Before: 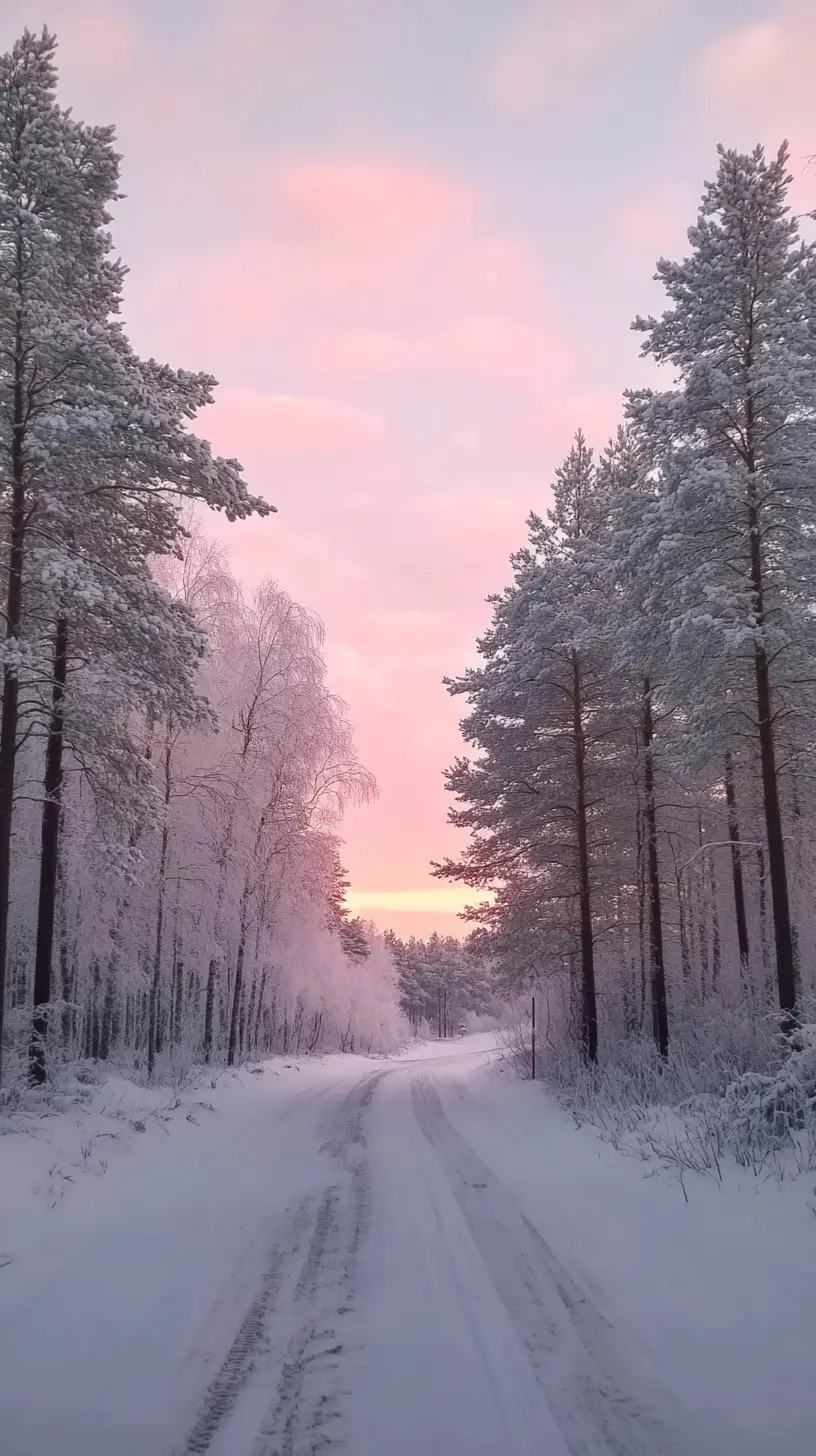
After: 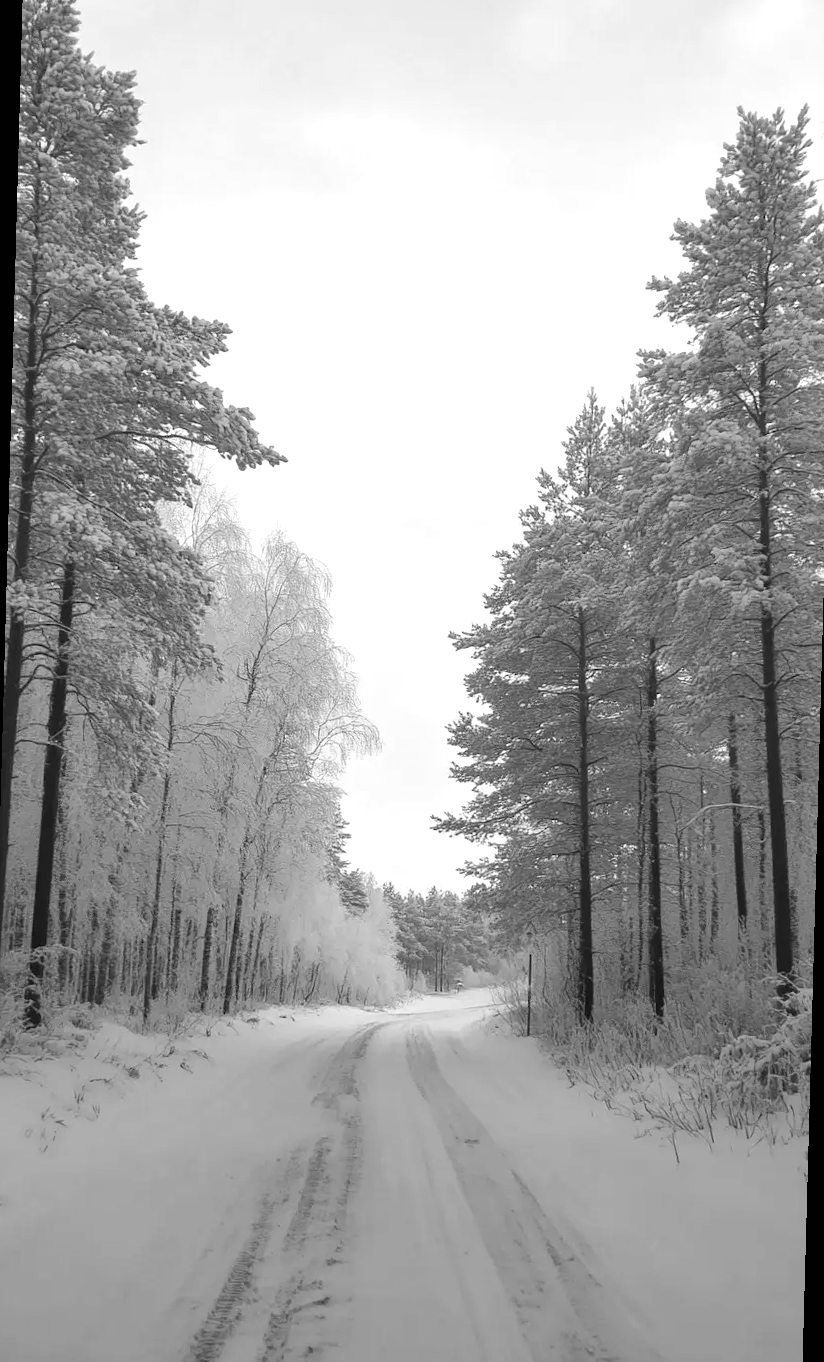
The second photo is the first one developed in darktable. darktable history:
exposure: black level correction 0, exposure 0.6 EV, compensate highlight preservation false
monochrome: on, module defaults
rotate and perspective: rotation 1.57°, crop left 0.018, crop right 0.982, crop top 0.039, crop bottom 0.961
